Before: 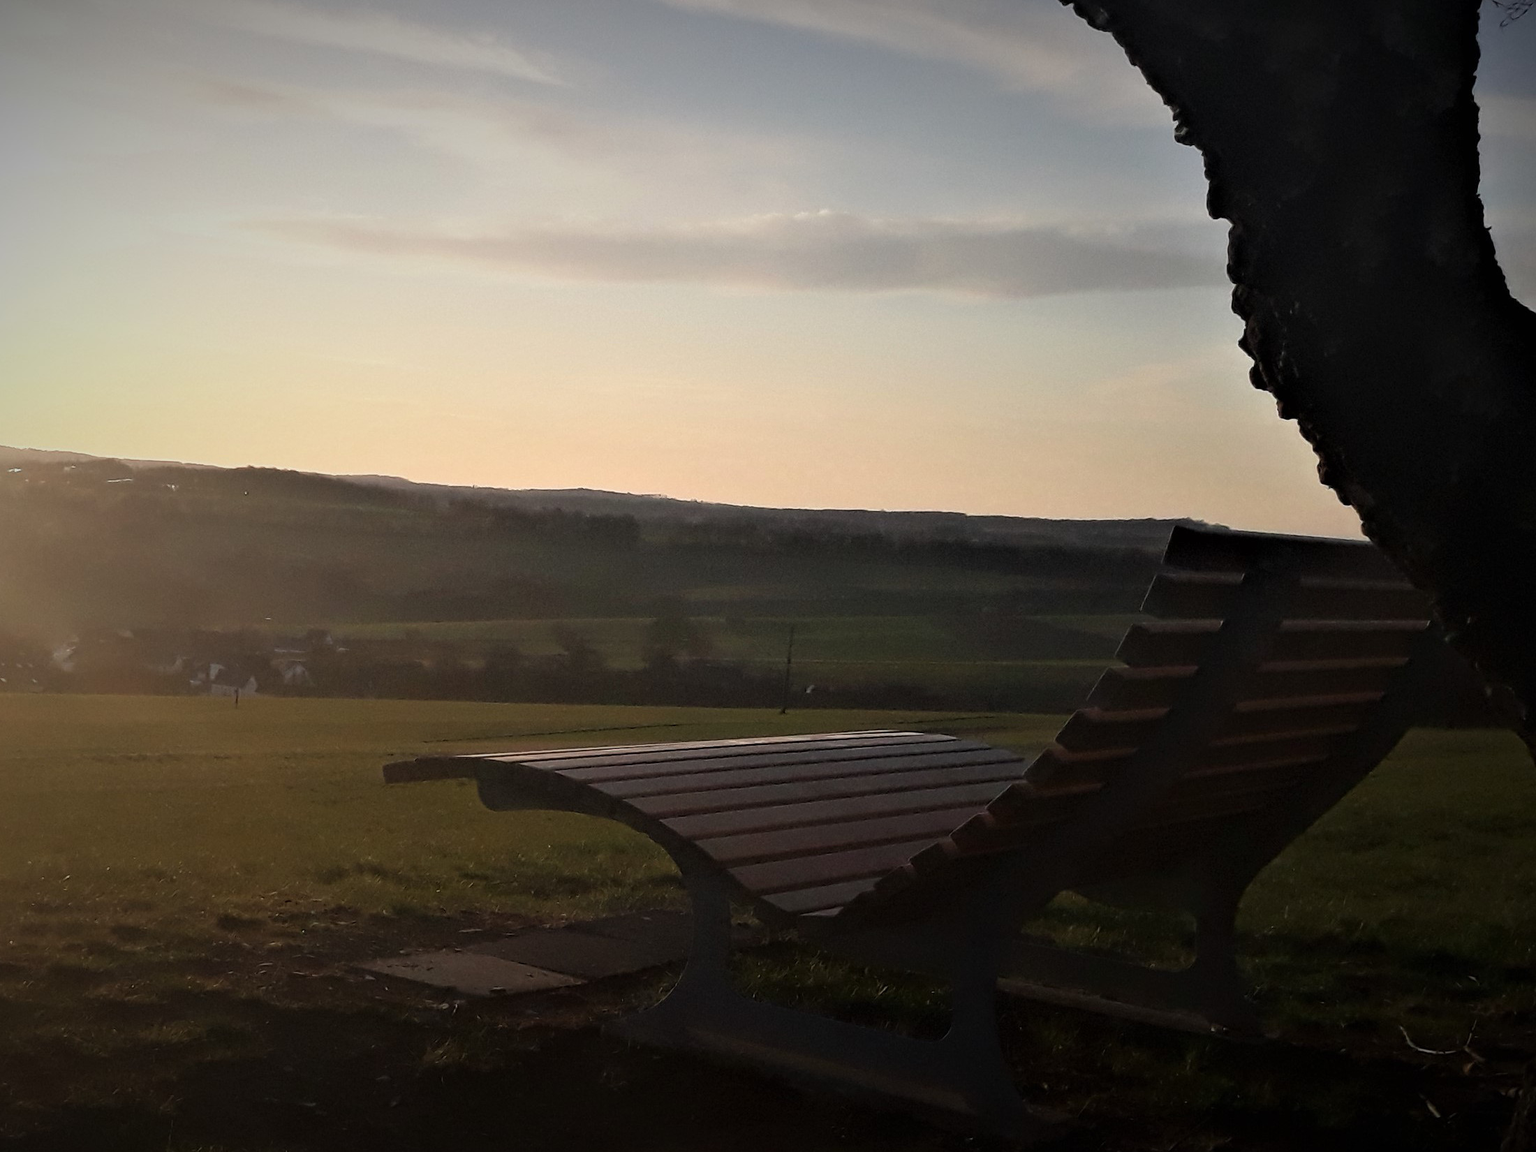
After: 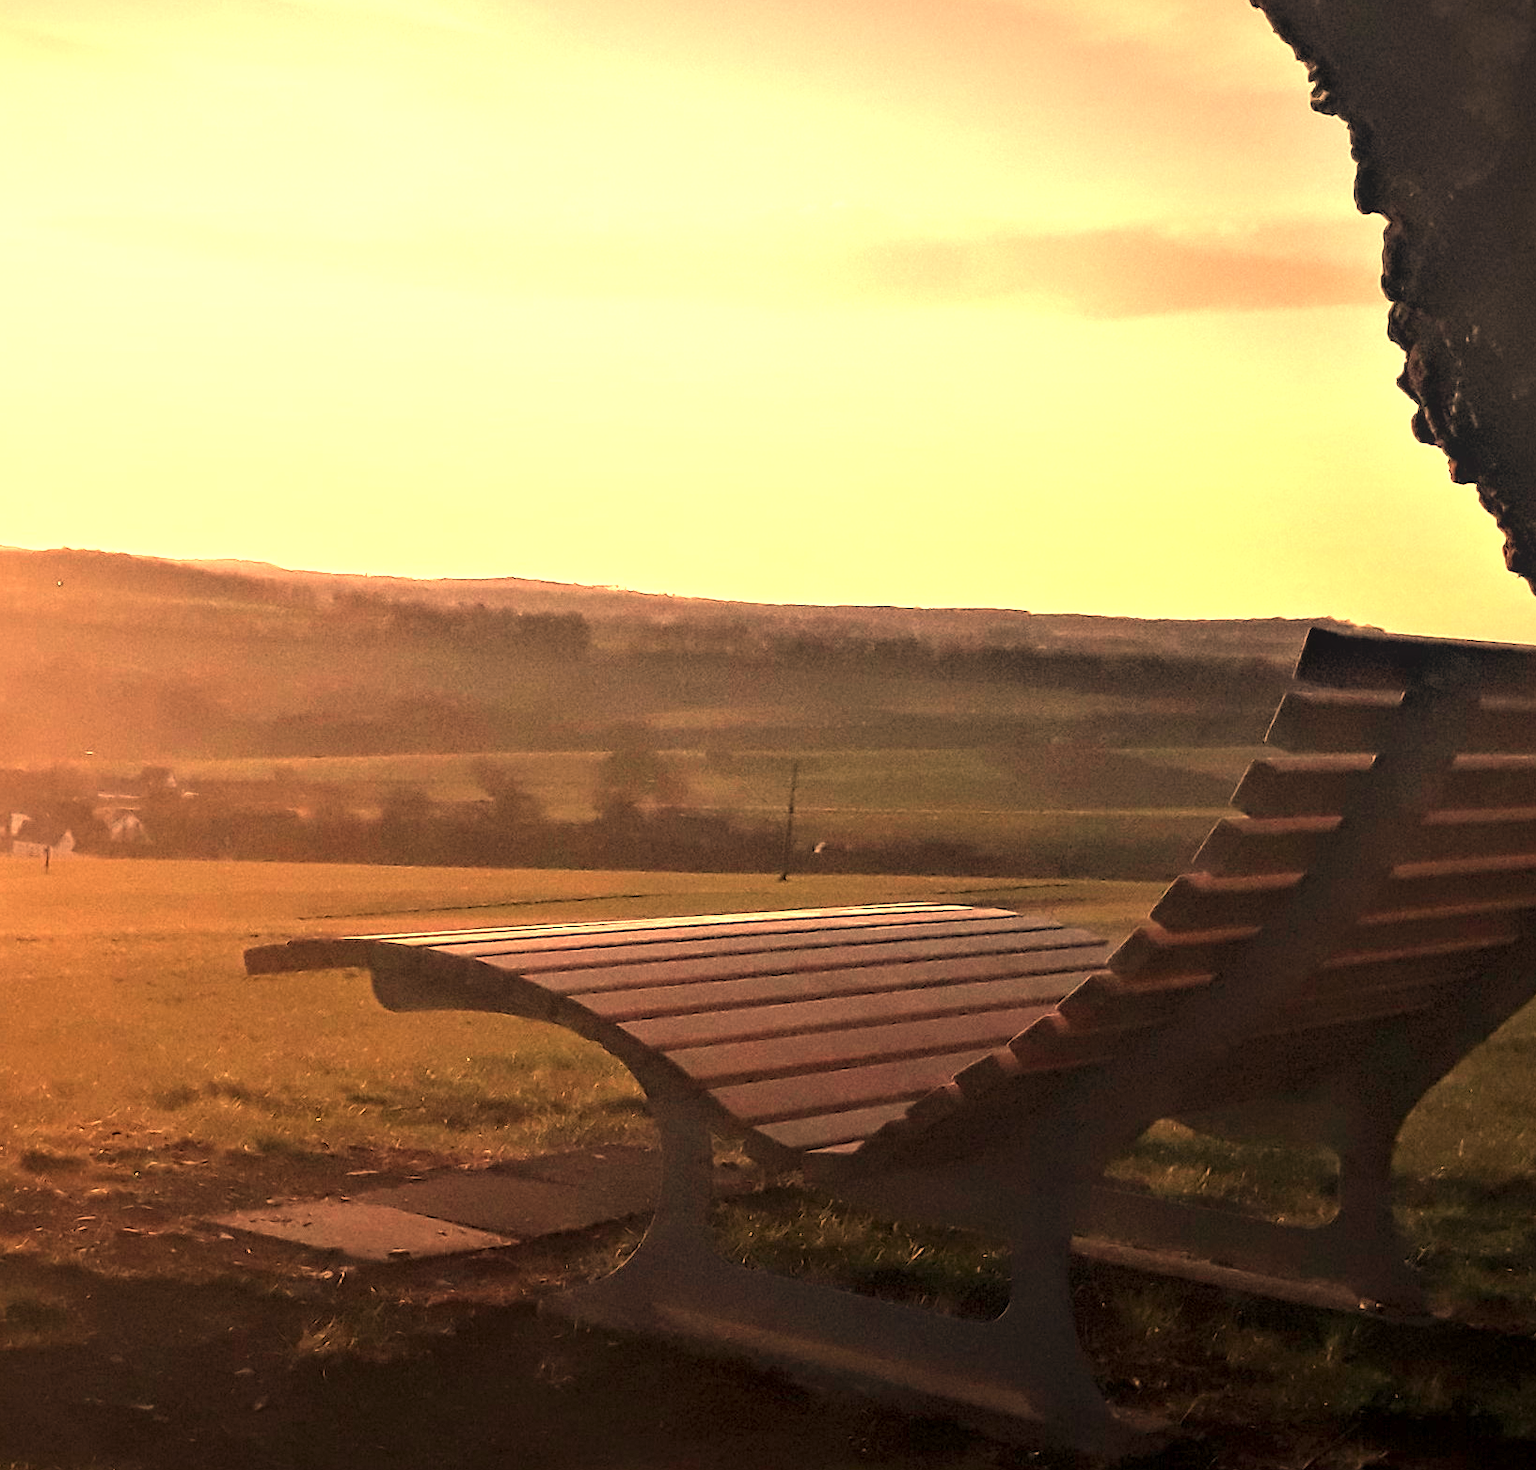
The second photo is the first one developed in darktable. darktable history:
local contrast: detail 130%
exposure: black level correction 0, exposure 1.1 EV, compensate exposure bias true, compensate highlight preservation false
white balance: red 1.467, blue 0.684
crop and rotate: left 13.15%, top 5.251%, right 12.609%
